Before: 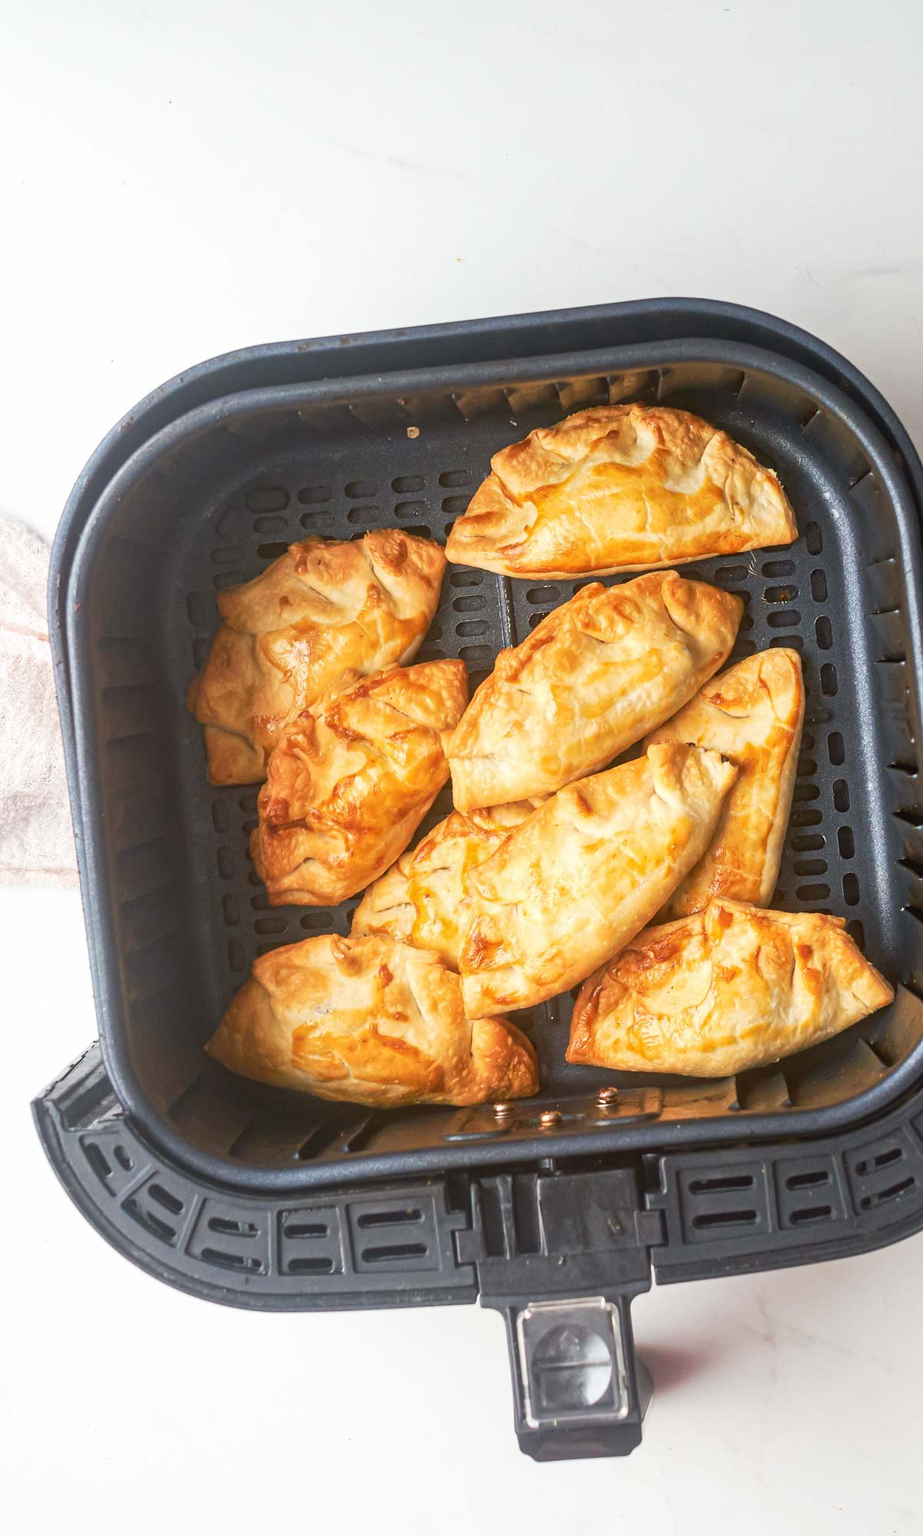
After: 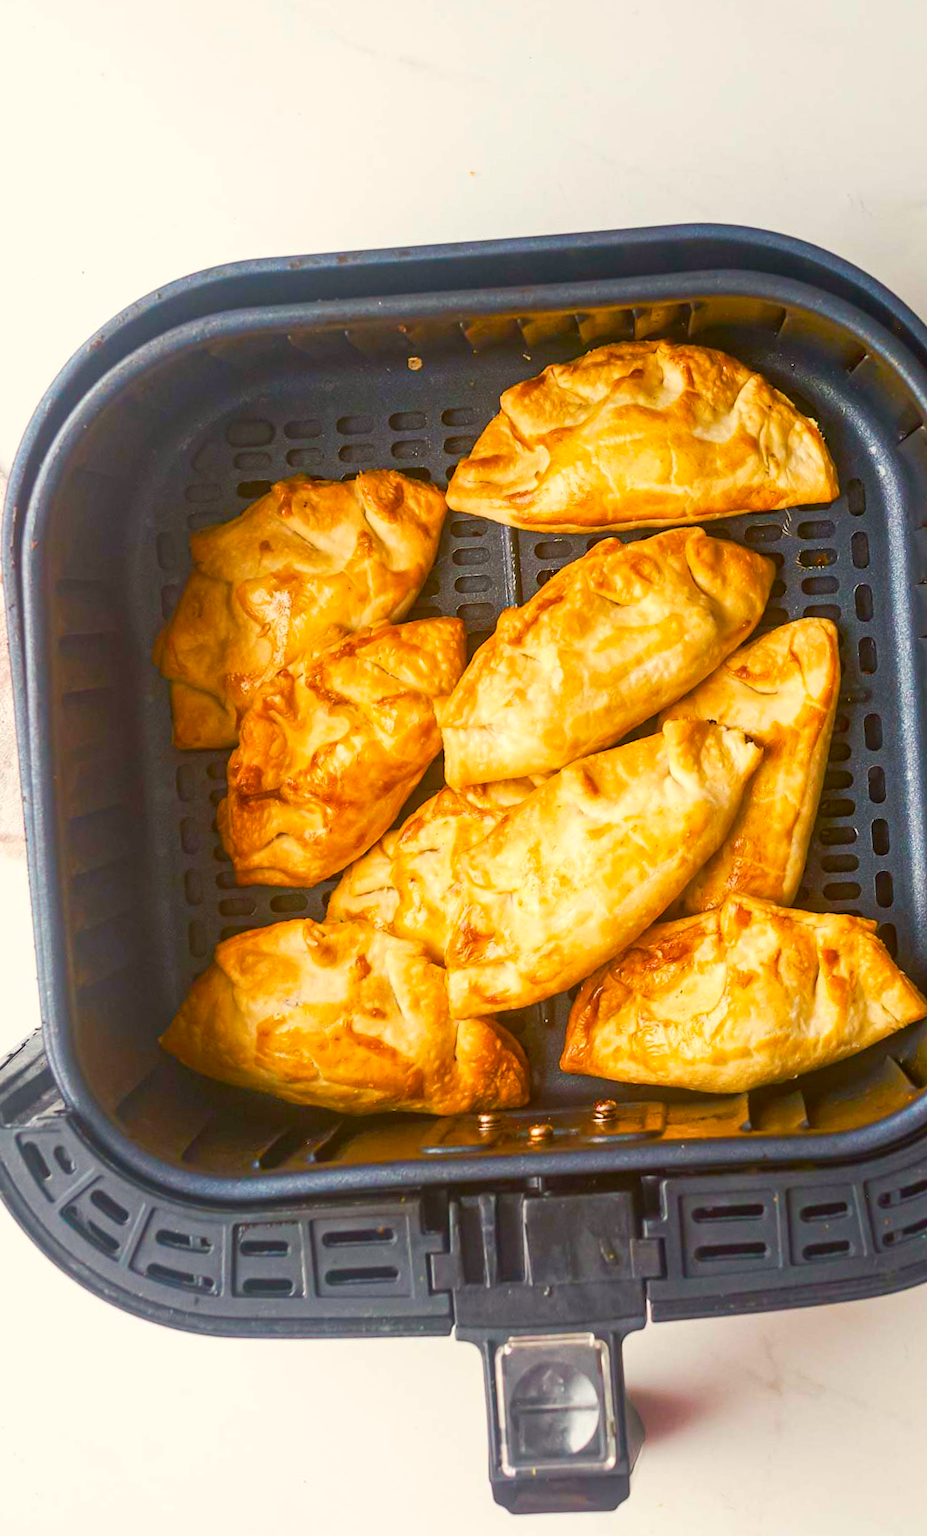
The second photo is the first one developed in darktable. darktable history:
color balance rgb: highlights gain › chroma 3.025%, highlights gain › hue 76.61°, perceptual saturation grading › global saturation 20%, perceptual saturation grading › highlights -25.209%, perceptual saturation grading › shadows 49.593%, global vibrance 45.732%
crop and rotate: angle -2.02°, left 3.1%, top 4.331%, right 1.391%, bottom 0.61%
